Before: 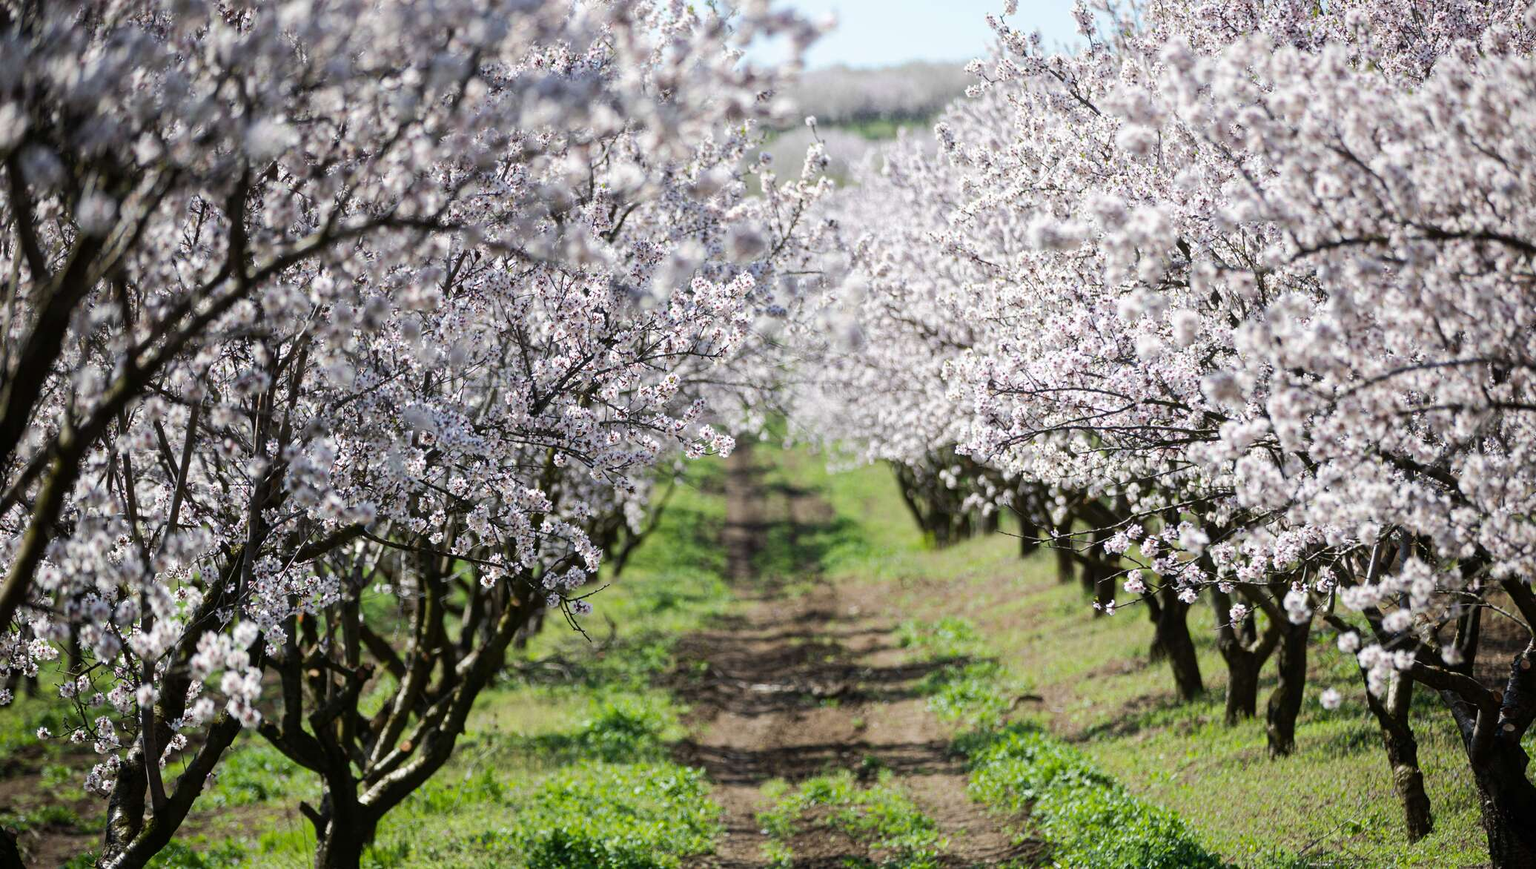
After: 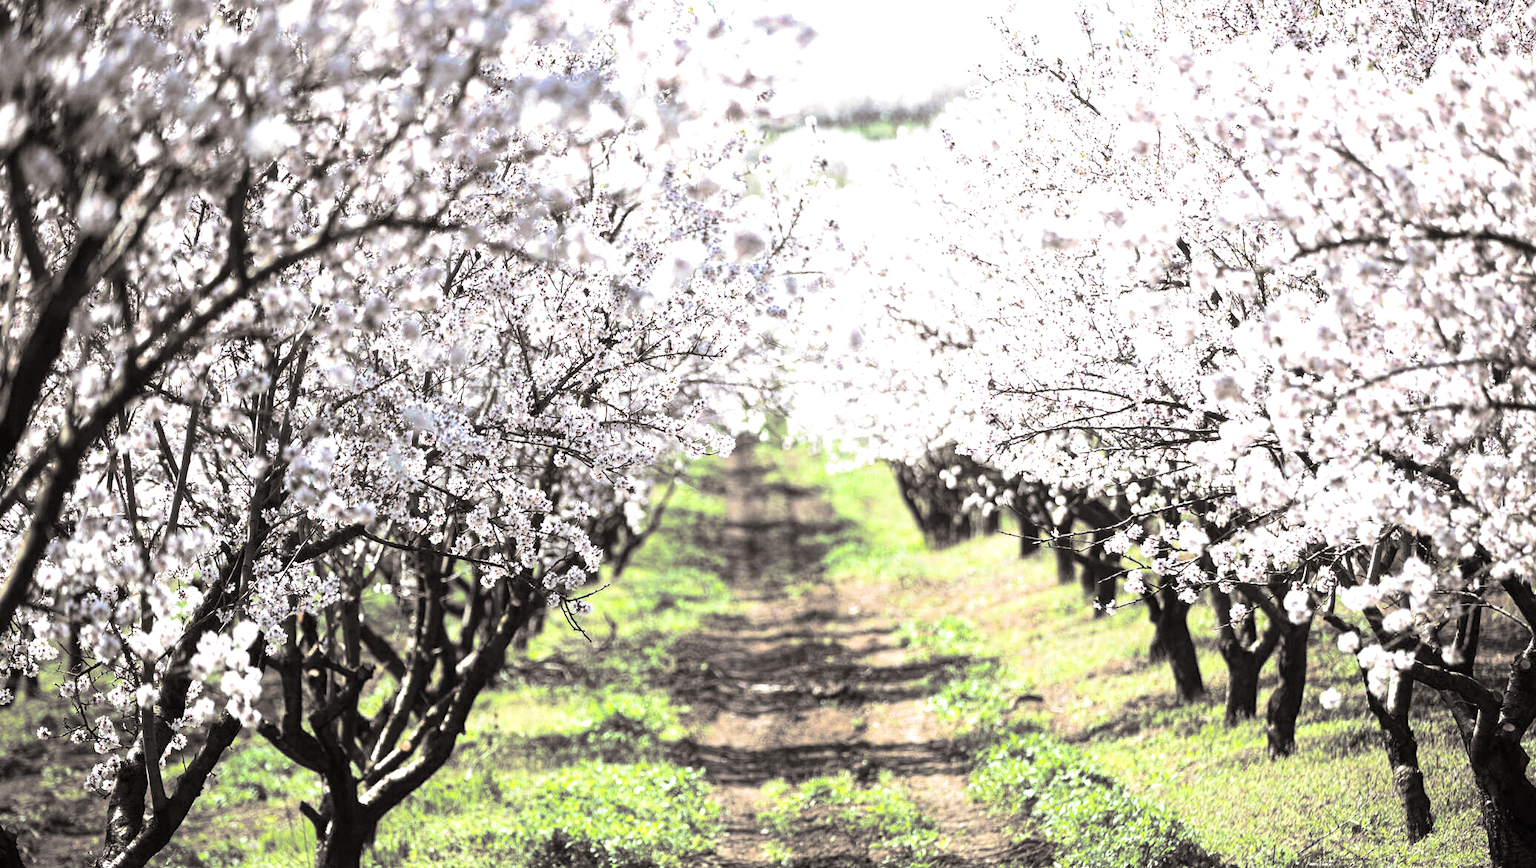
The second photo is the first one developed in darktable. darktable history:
exposure: black level correction 0, exposure 1.2 EV, compensate exposure bias true, compensate highlight preservation false
split-toning: shadows › hue 26°, shadows › saturation 0.09, highlights › hue 40°, highlights › saturation 0.18, balance -63, compress 0%
